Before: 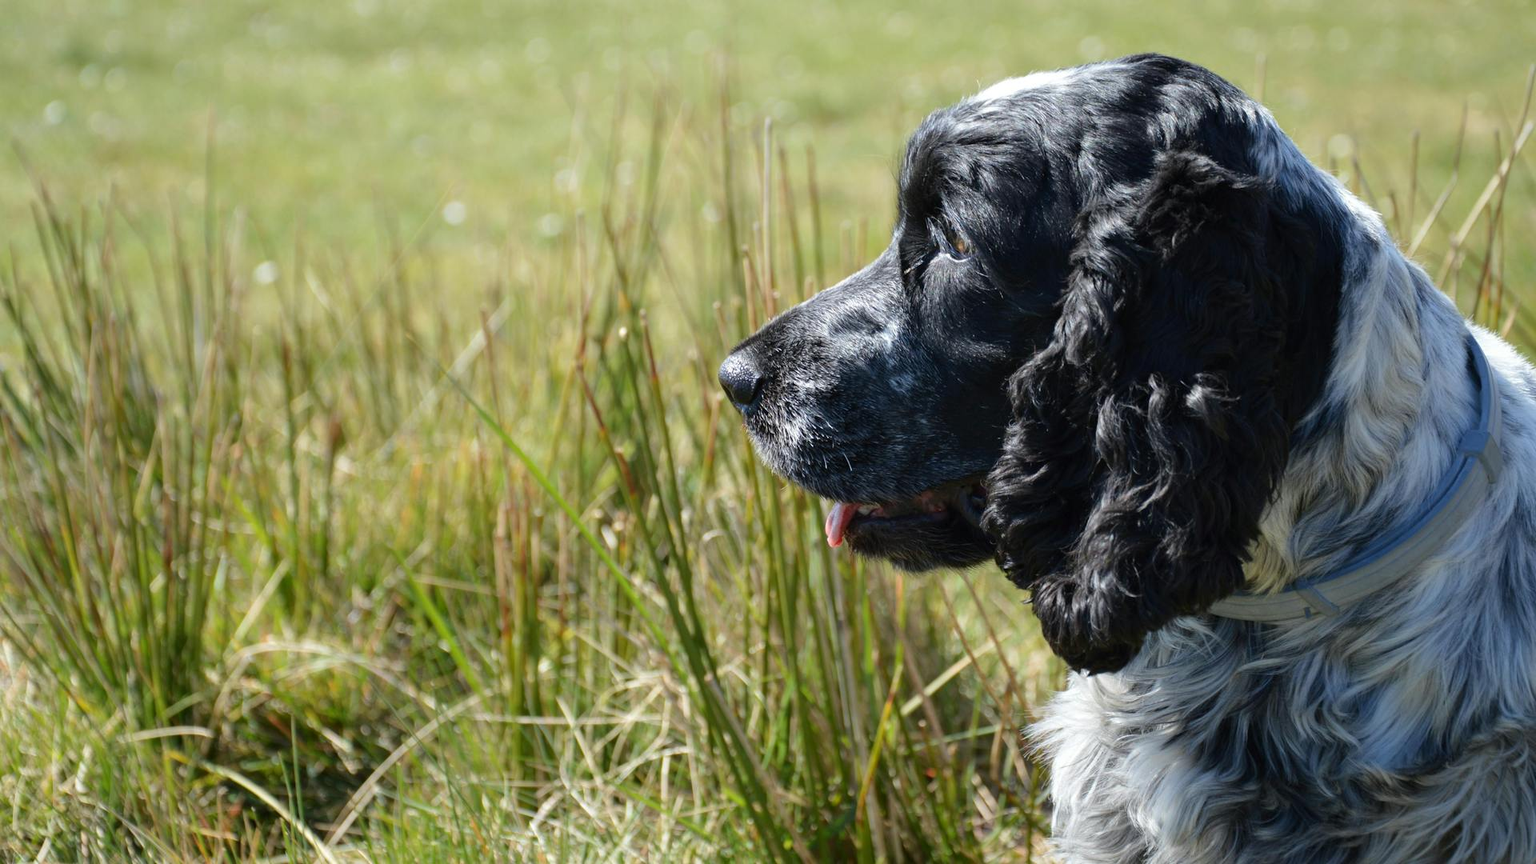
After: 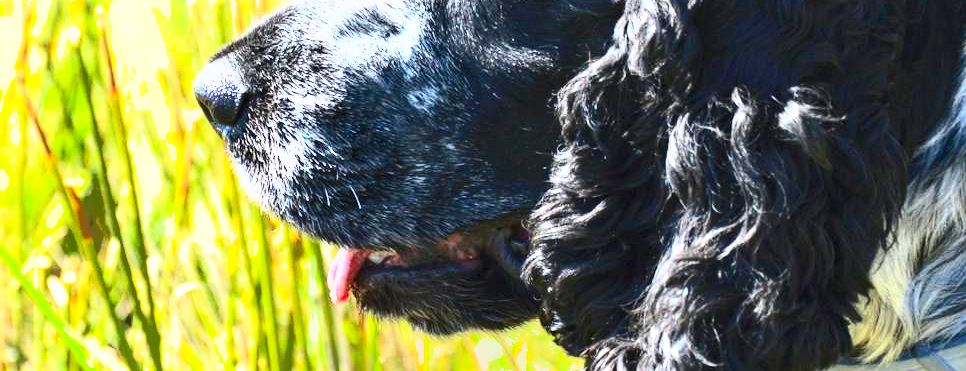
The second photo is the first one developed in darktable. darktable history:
contrast brightness saturation: contrast 0.62, brightness 0.357, saturation 0.149
crop: left 36.705%, top 35.186%, right 12.932%, bottom 30.452%
exposure: black level correction 0, exposure 1.443 EV, compensate highlight preservation false
local contrast: shadows 93%, midtone range 0.5
shadows and highlights: shadows 39.63, highlights -59.97
